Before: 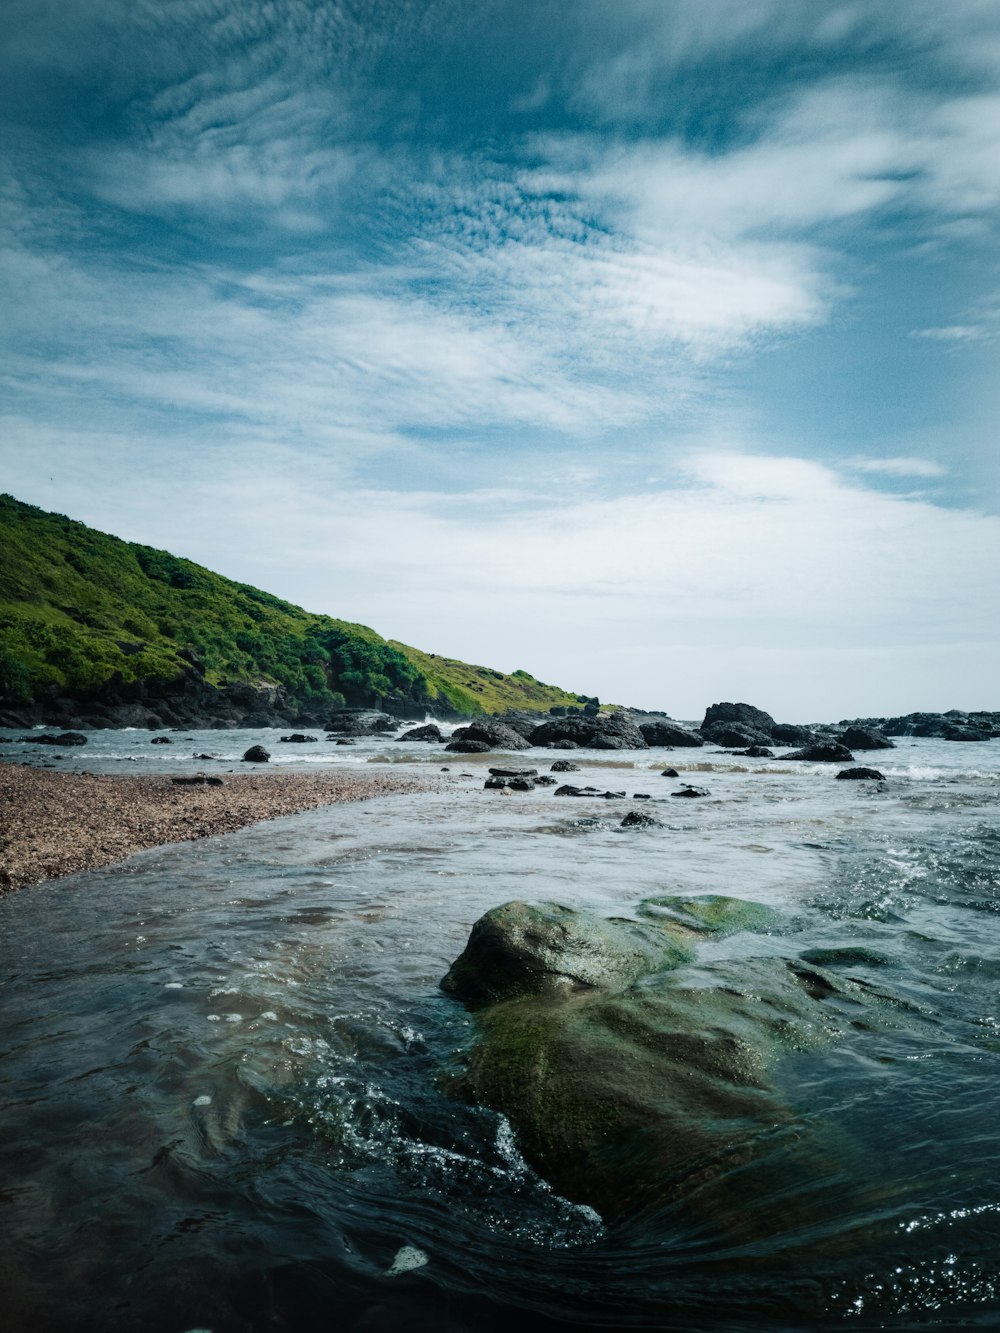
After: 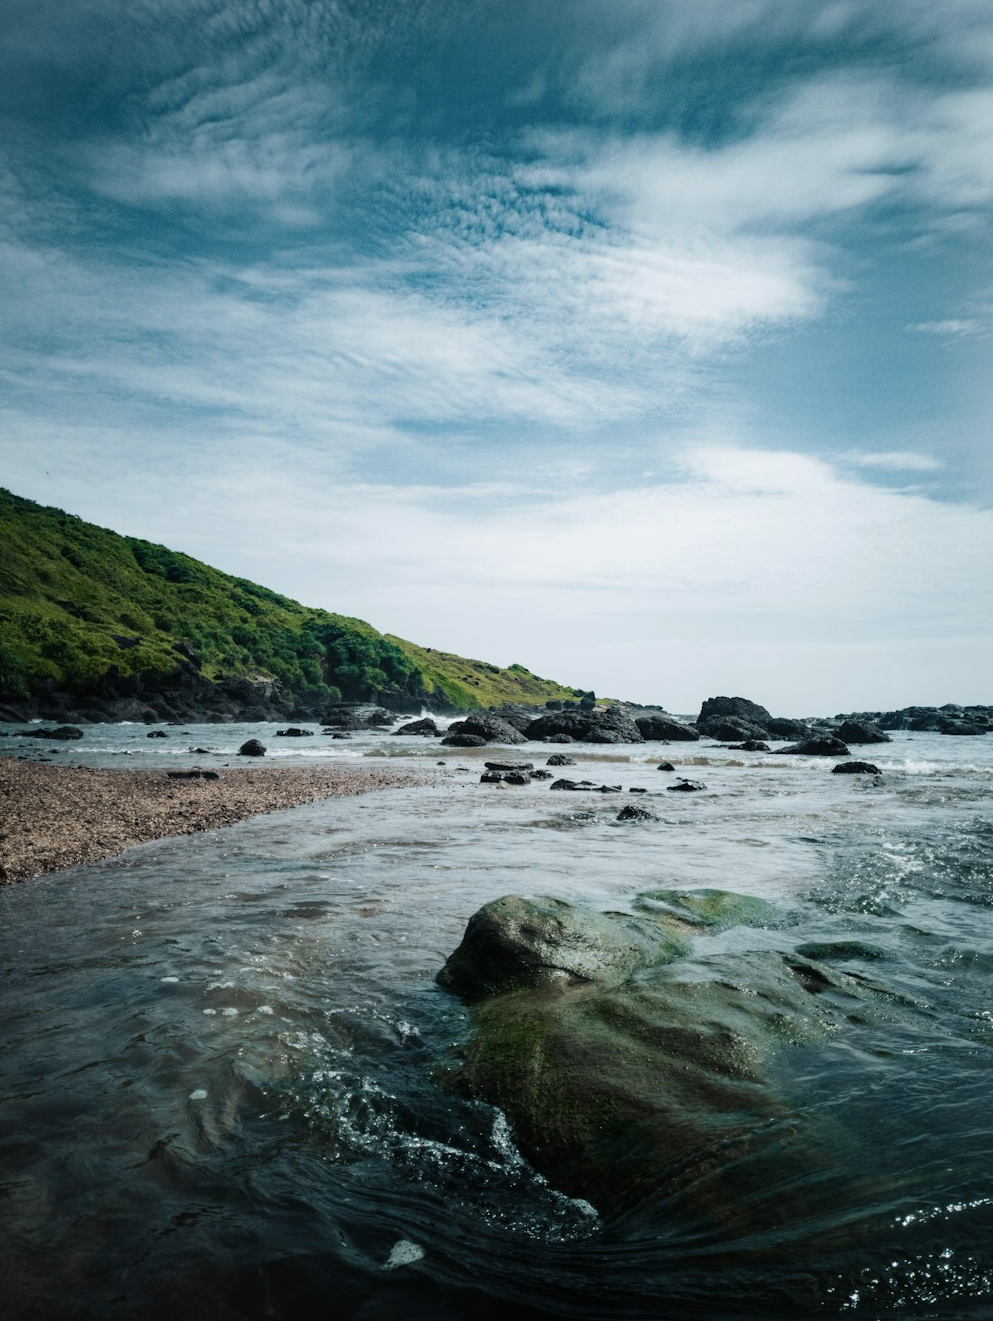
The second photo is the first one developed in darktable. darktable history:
crop: left 0.434%, top 0.485%, right 0.244%, bottom 0.386%
contrast brightness saturation: saturation -0.1
